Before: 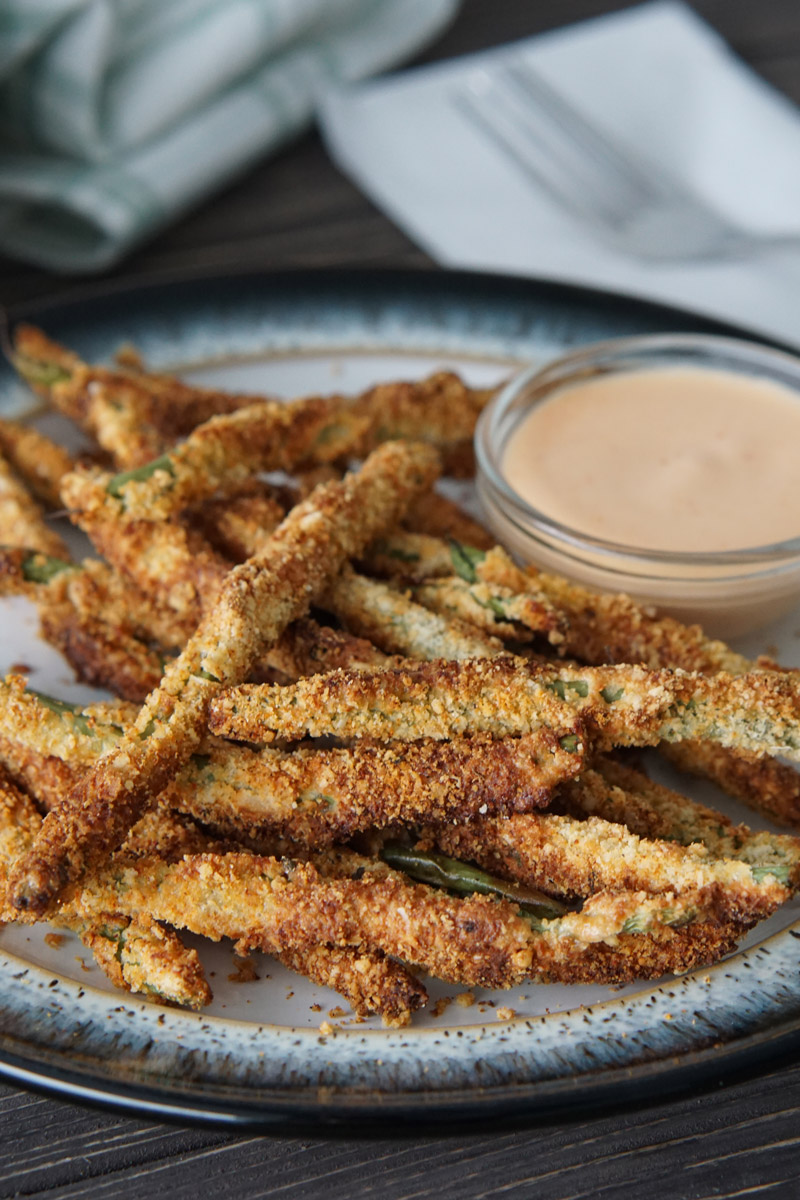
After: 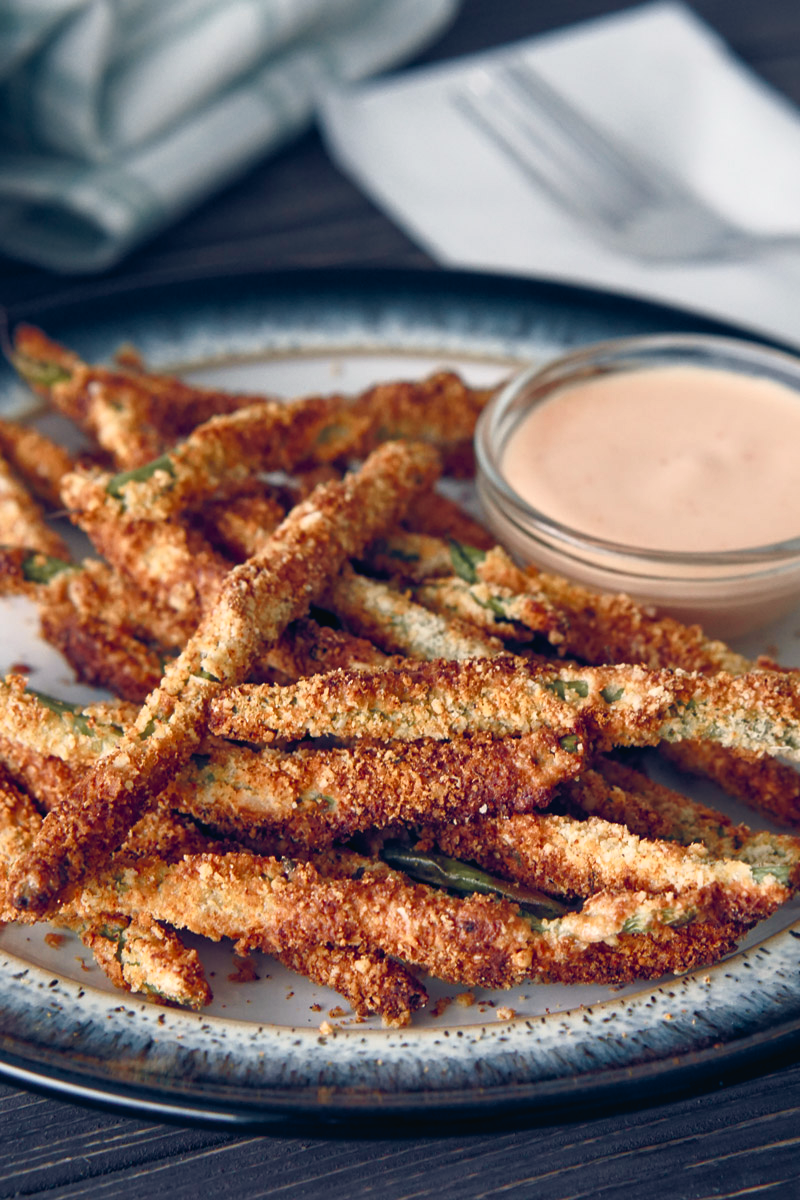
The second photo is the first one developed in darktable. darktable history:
color balance rgb: highlights gain › chroma 2.94%, highlights gain › hue 60.57°, global offset › chroma 0.25%, global offset › hue 256.52°, perceptual saturation grading › global saturation 20%, perceptual saturation grading › highlights -50%, perceptual saturation grading › shadows 30%, contrast 15%
tone curve: curves: ch0 [(0, 0.024) (0.119, 0.146) (0.474, 0.464) (0.718, 0.721) (0.817, 0.839) (1, 0.998)]; ch1 [(0, 0) (0.377, 0.416) (0.439, 0.451) (0.477, 0.477) (0.501, 0.497) (0.538, 0.544) (0.58, 0.602) (0.664, 0.676) (0.783, 0.804) (1, 1)]; ch2 [(0, 0) (0.38, 0.405) (0.463, 0.456) (0.498, 0.497) (0.524, 0.535) (0.578, 0.576) (0.648, 0.665) (1, 1)], color space Lab, independent channels, preserve colors none
